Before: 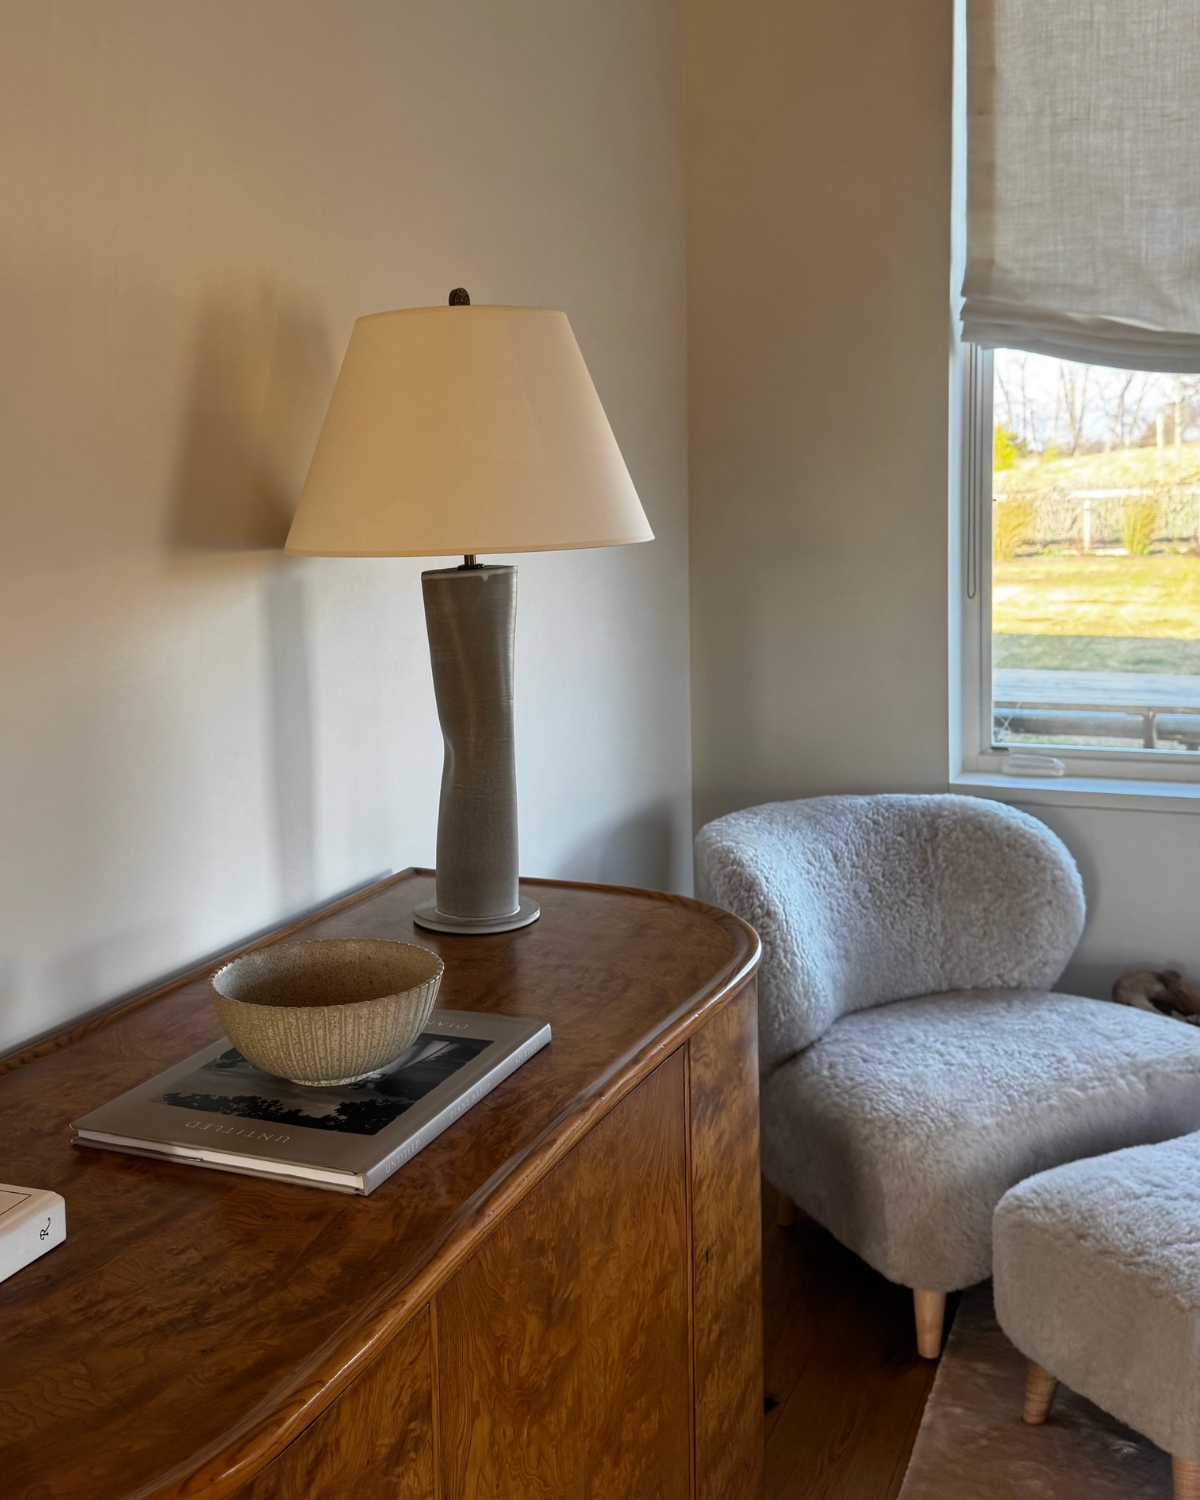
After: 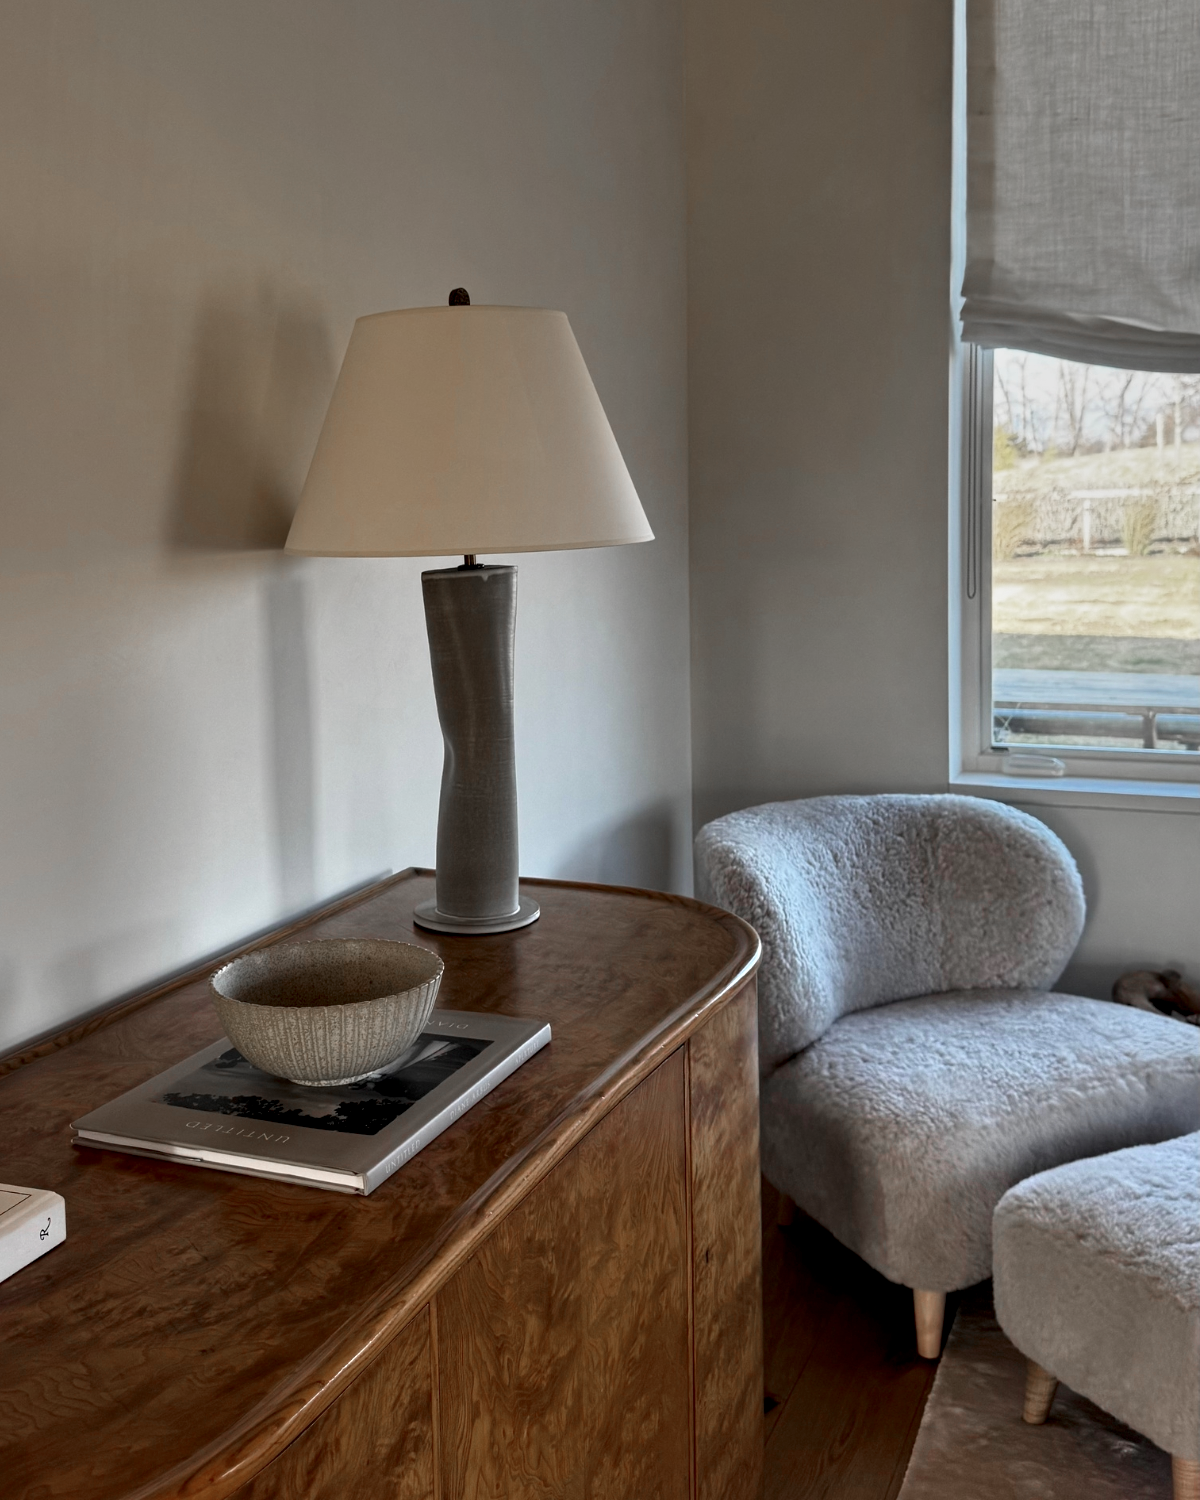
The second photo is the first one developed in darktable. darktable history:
contrast equalizer: y [[0.546, 0.552, 0.554, 0.554, 0.552, 0.546], [0.5 ×6], [0.5 ×6], [0 ×6], [0 ×6]]
color zones: curves: ch1 [(0, 0.708) (0.088, 0.648) (0.245, 0.187) (0.429, 0.326) (0.571, 0.498) (0.714, 0.5) (0.857, 0.5) (1, 0.708)]
graduated density: on, module defaults
